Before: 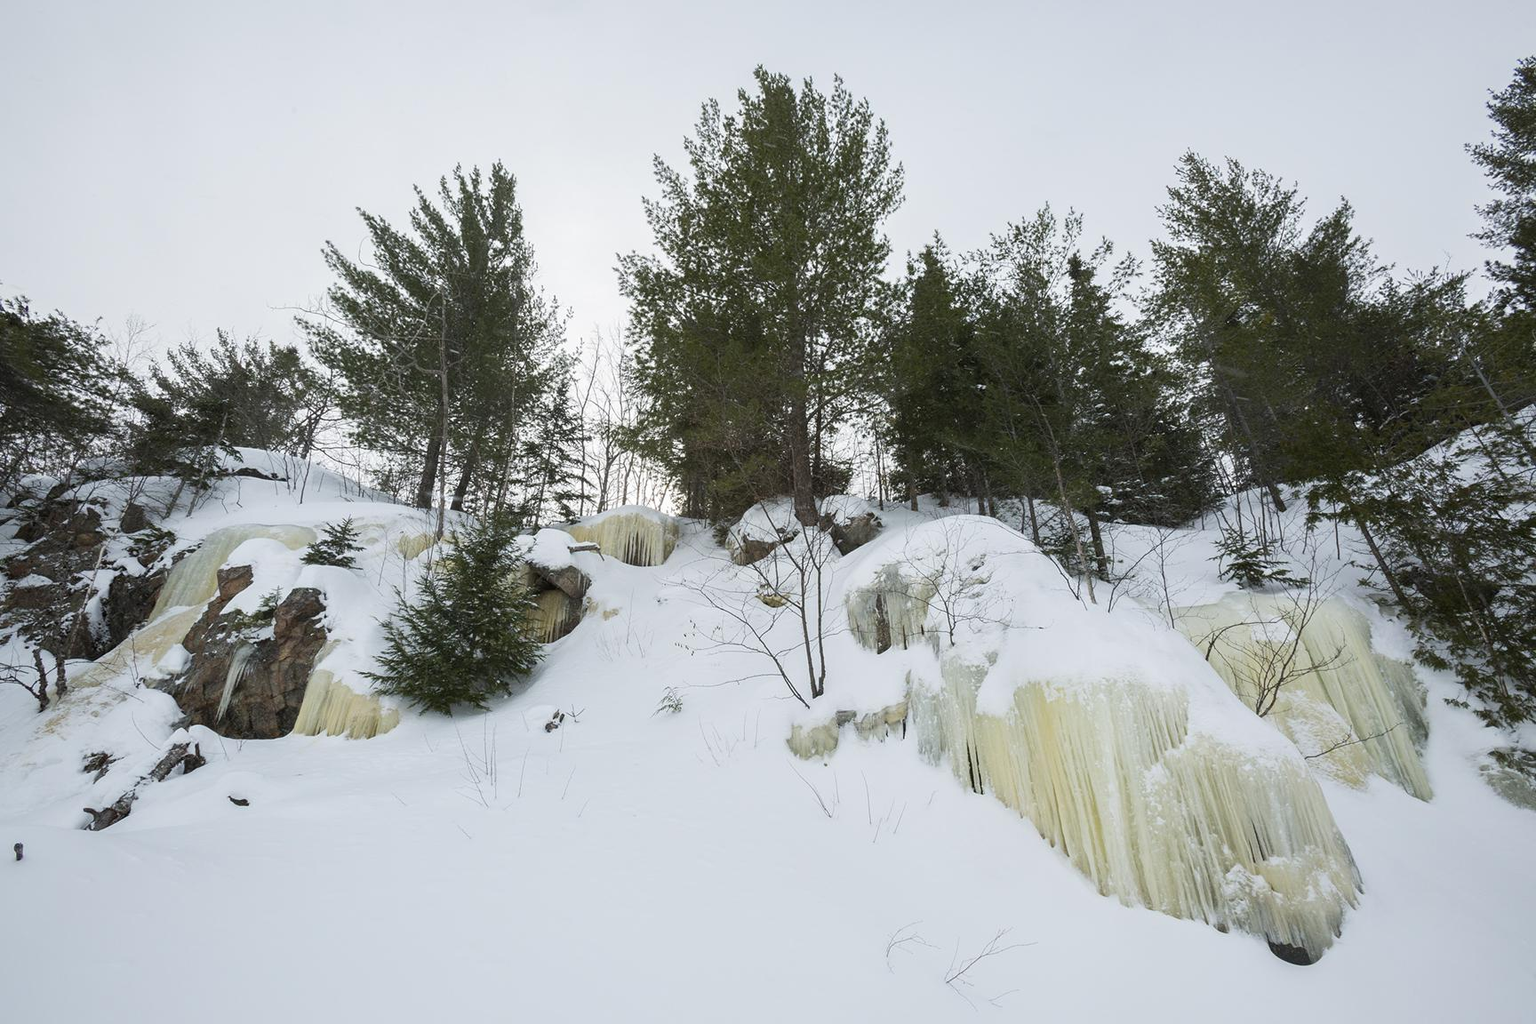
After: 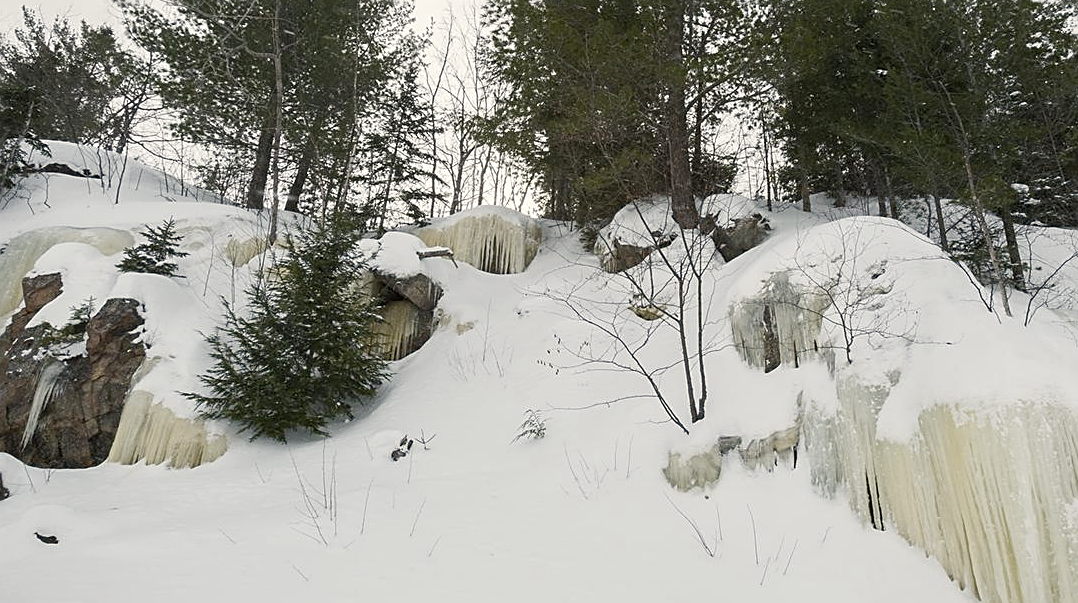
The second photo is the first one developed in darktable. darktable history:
crop: left 12.896%, top 31.573%, right 24.672%, bottom 15.998%
color correction: highlights b* -0.009, saturation 0.796
color balance rgb: highlights gain › chroma 3.06%, highlights gain › hue 77.76°, perceptual saturation grading › global saturation 20%, perceptual saturation grading › highlights -49.951%, perceptual saturation grading › shadows 26.169%
sharpen: on, module defaults
